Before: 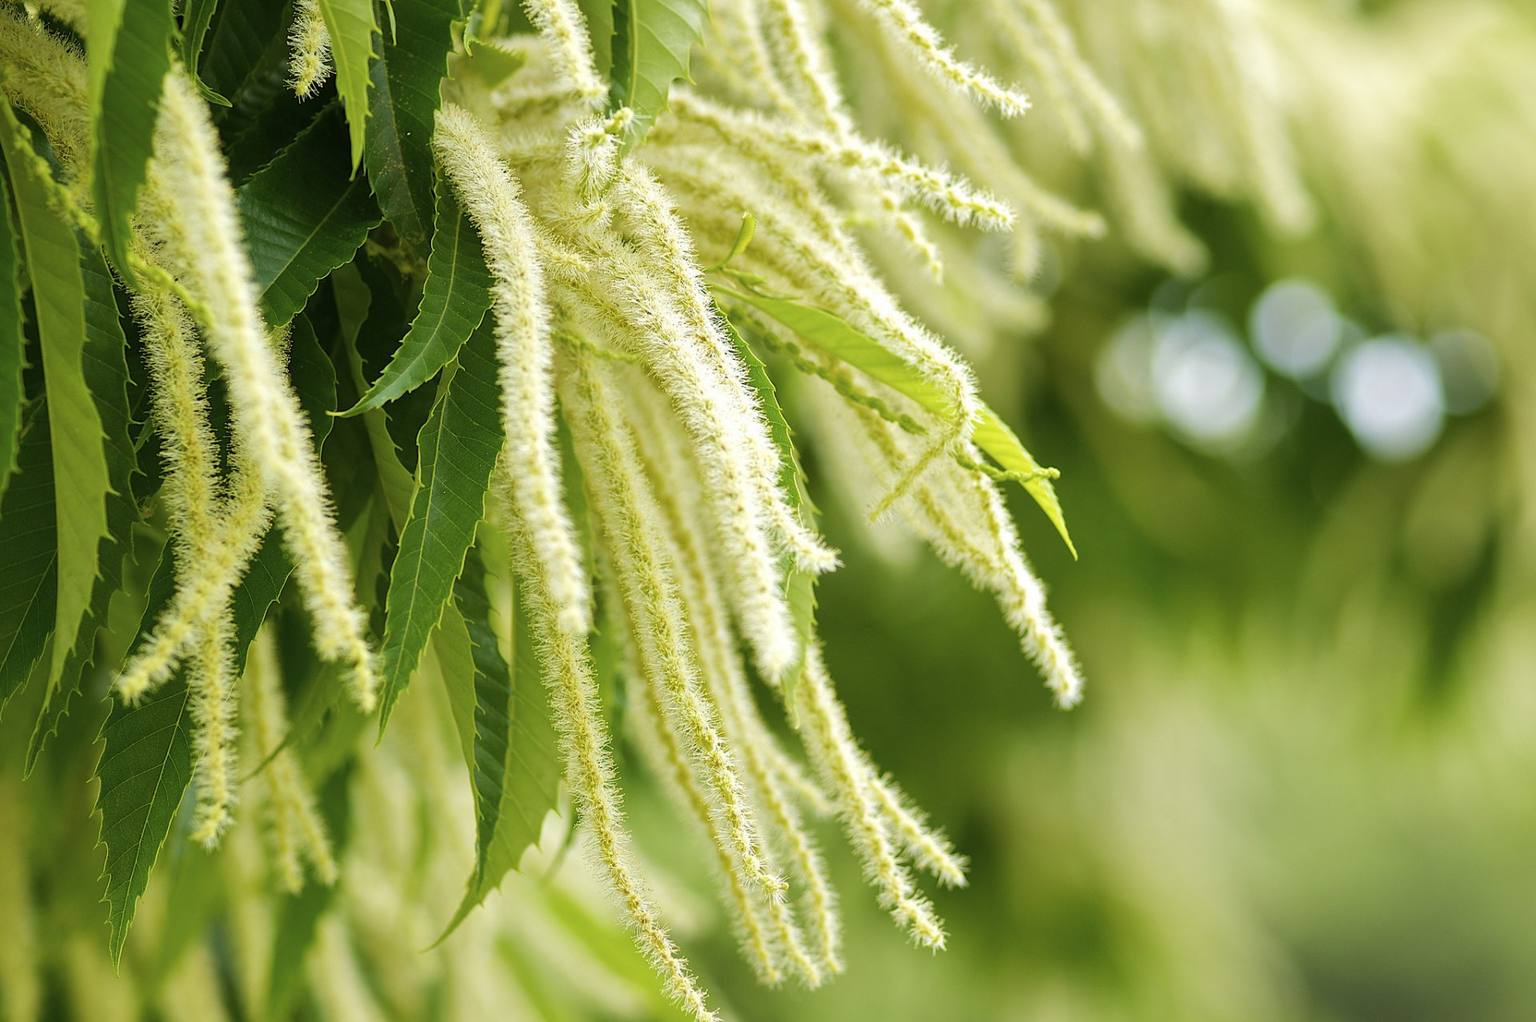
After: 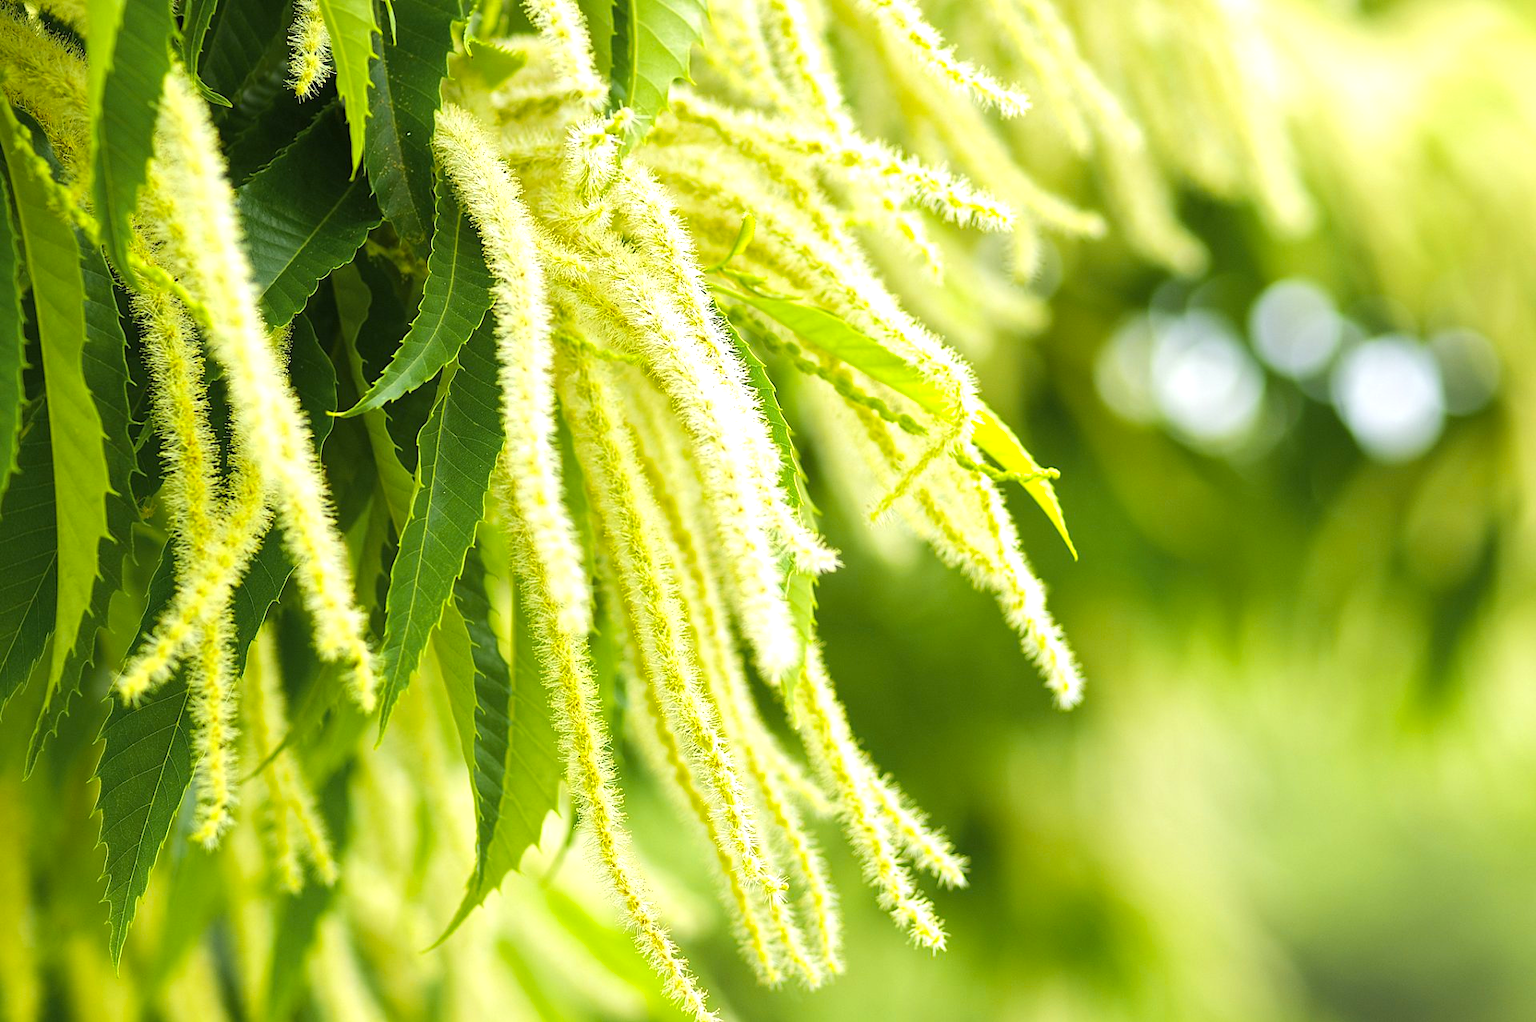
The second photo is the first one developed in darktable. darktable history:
color zones: curves: ch0 [(0.224, 0.526) (0.75, 0.5)]; ch1 [(0.055, 0.526) (0.224, 0.761) (0.377, 0.526) (0.75, 0.5)]
exposure: black level correction 0, exposure 0.499 EV, compensate exposure bias true, compensate highlight preservation false
